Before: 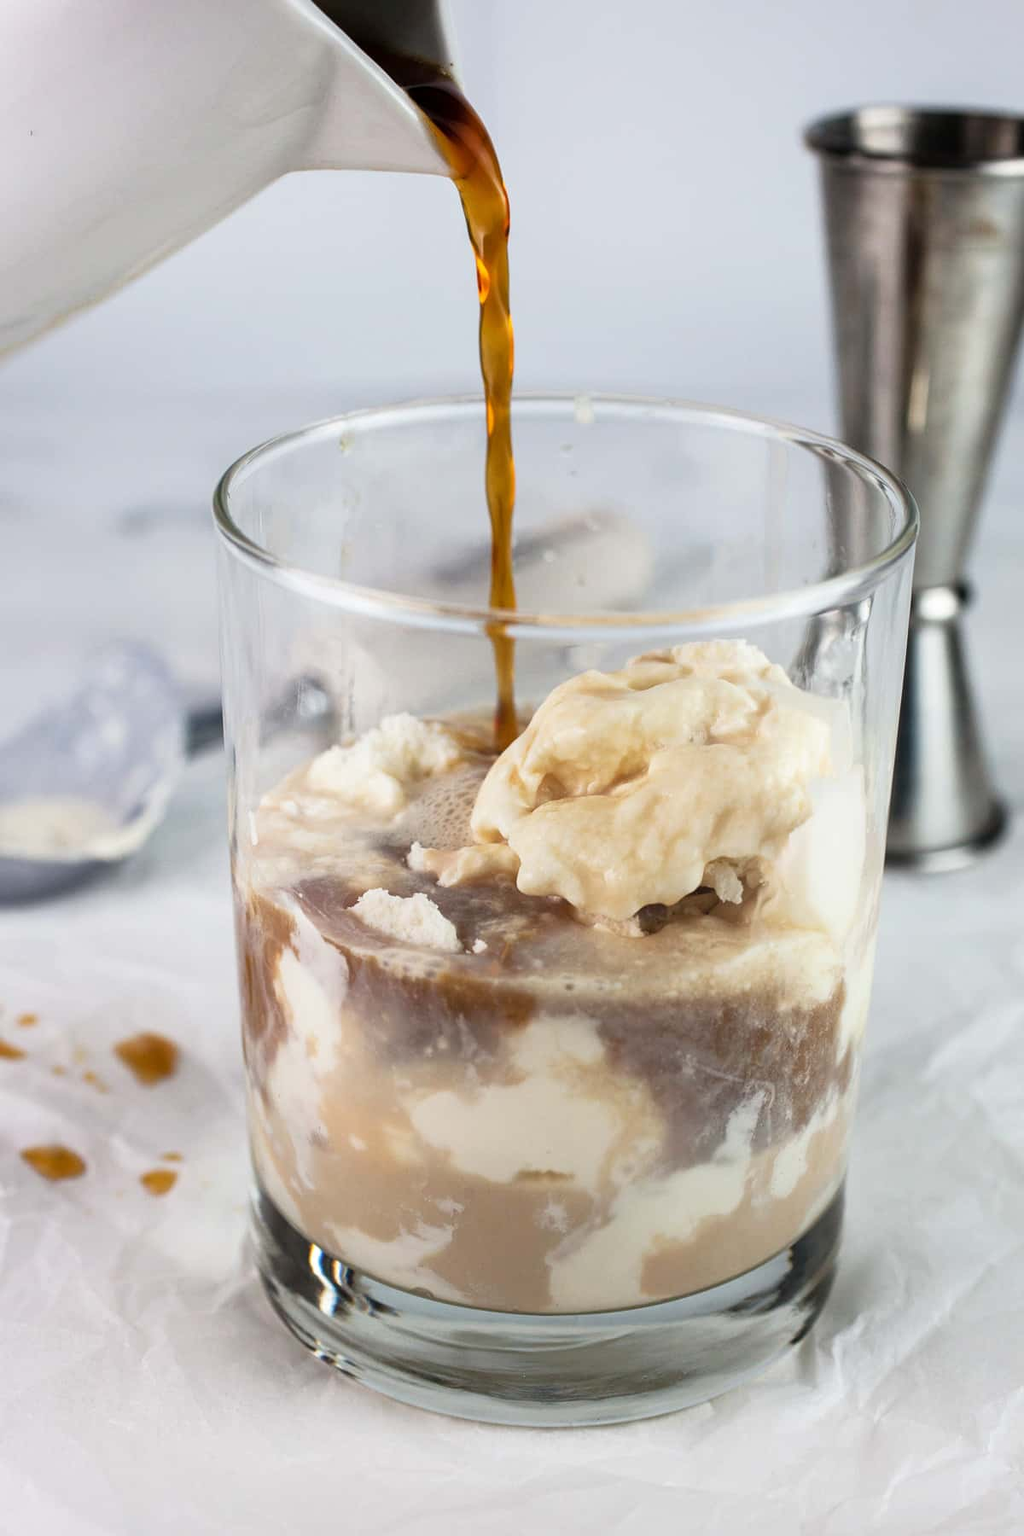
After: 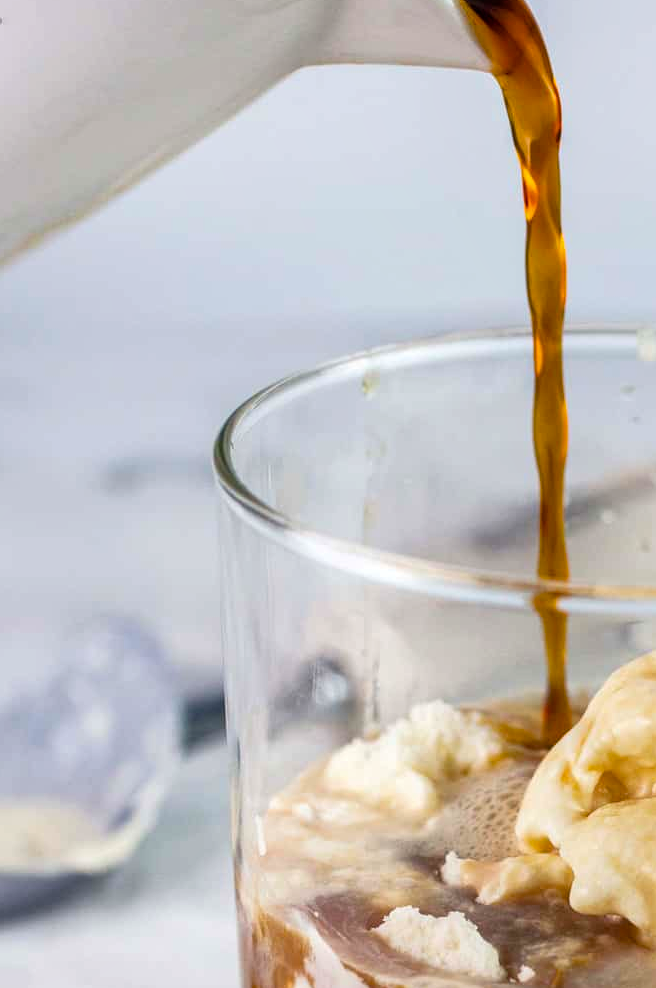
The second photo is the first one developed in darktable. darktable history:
local contrast: on, module defaults
color balance rgb: linear chroma grading › global chroma 10%, perceptual saturation grading › global saturation 30%, global vibrance 10%
crop and rotate: left 3.047%, top 7.509%, right 42.236%, bottom 37.598%
